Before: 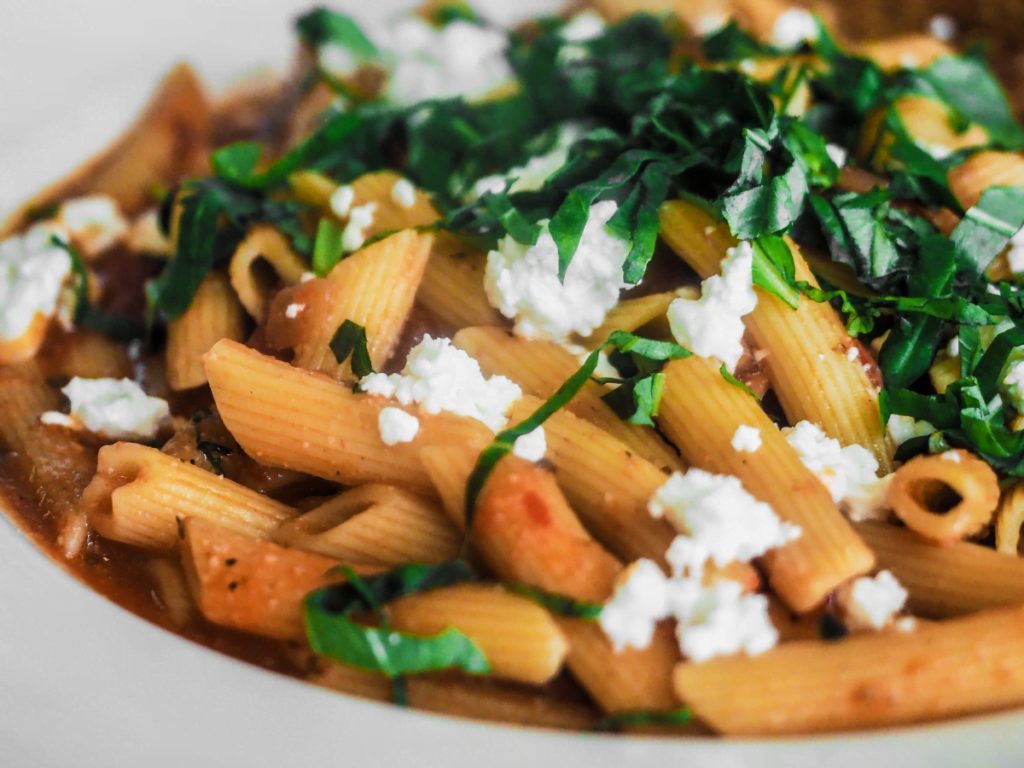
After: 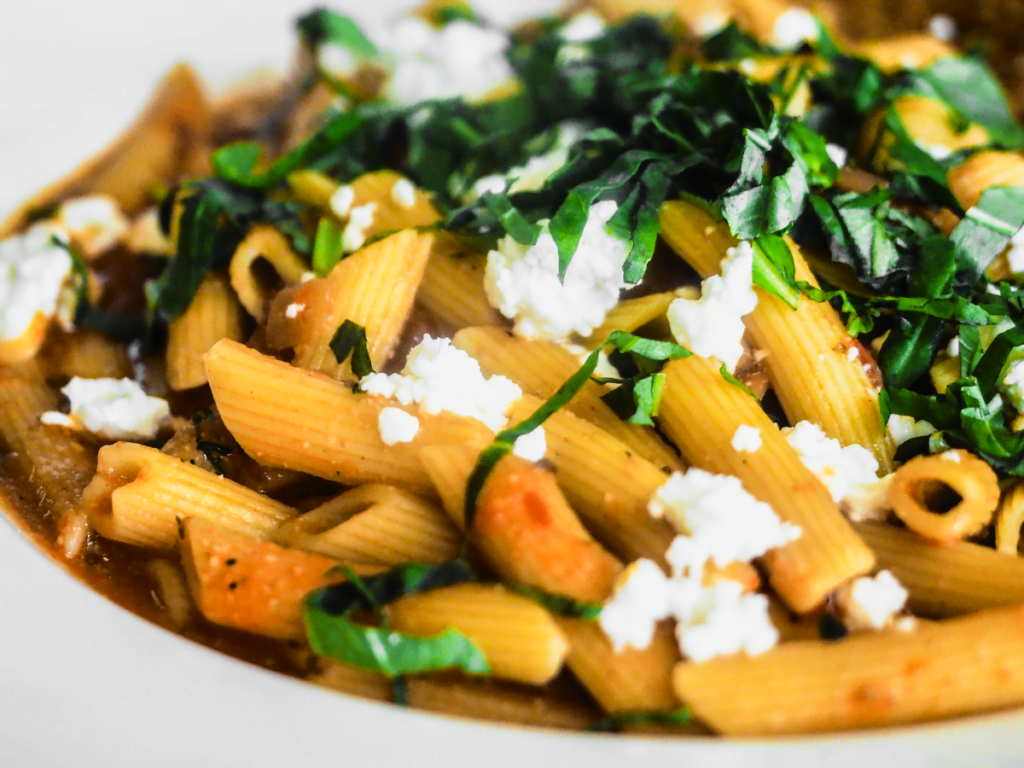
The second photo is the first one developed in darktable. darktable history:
tone curve: curves: ch0 [(0, 0.013) (0.129, 0.1) (0.327, 0.382) (0.489, 0.573) (0.66, 0.748) (0.858, 0.926) (1, 0.977)]; ch1 [(0, 0) (0.353, 0.344) (0.45, 0.46) (0.498, 0.498) (0.521, 0.512) (0.563, 0.559) (0.592, 0.578) (0.647, 0.657) (1, 1)]; ch2 [(0, 0) (0.333, 0.346) (0.375, 0.375) (0.424, 0.43) (0.476, 0.492) (0.502, 0.502) (0.524, 0.531) (0.579, 0.61) (0.612, 0.644) (0.66, 0.715) (1, 1)], color space Lab, independent channels, preserve colors none
